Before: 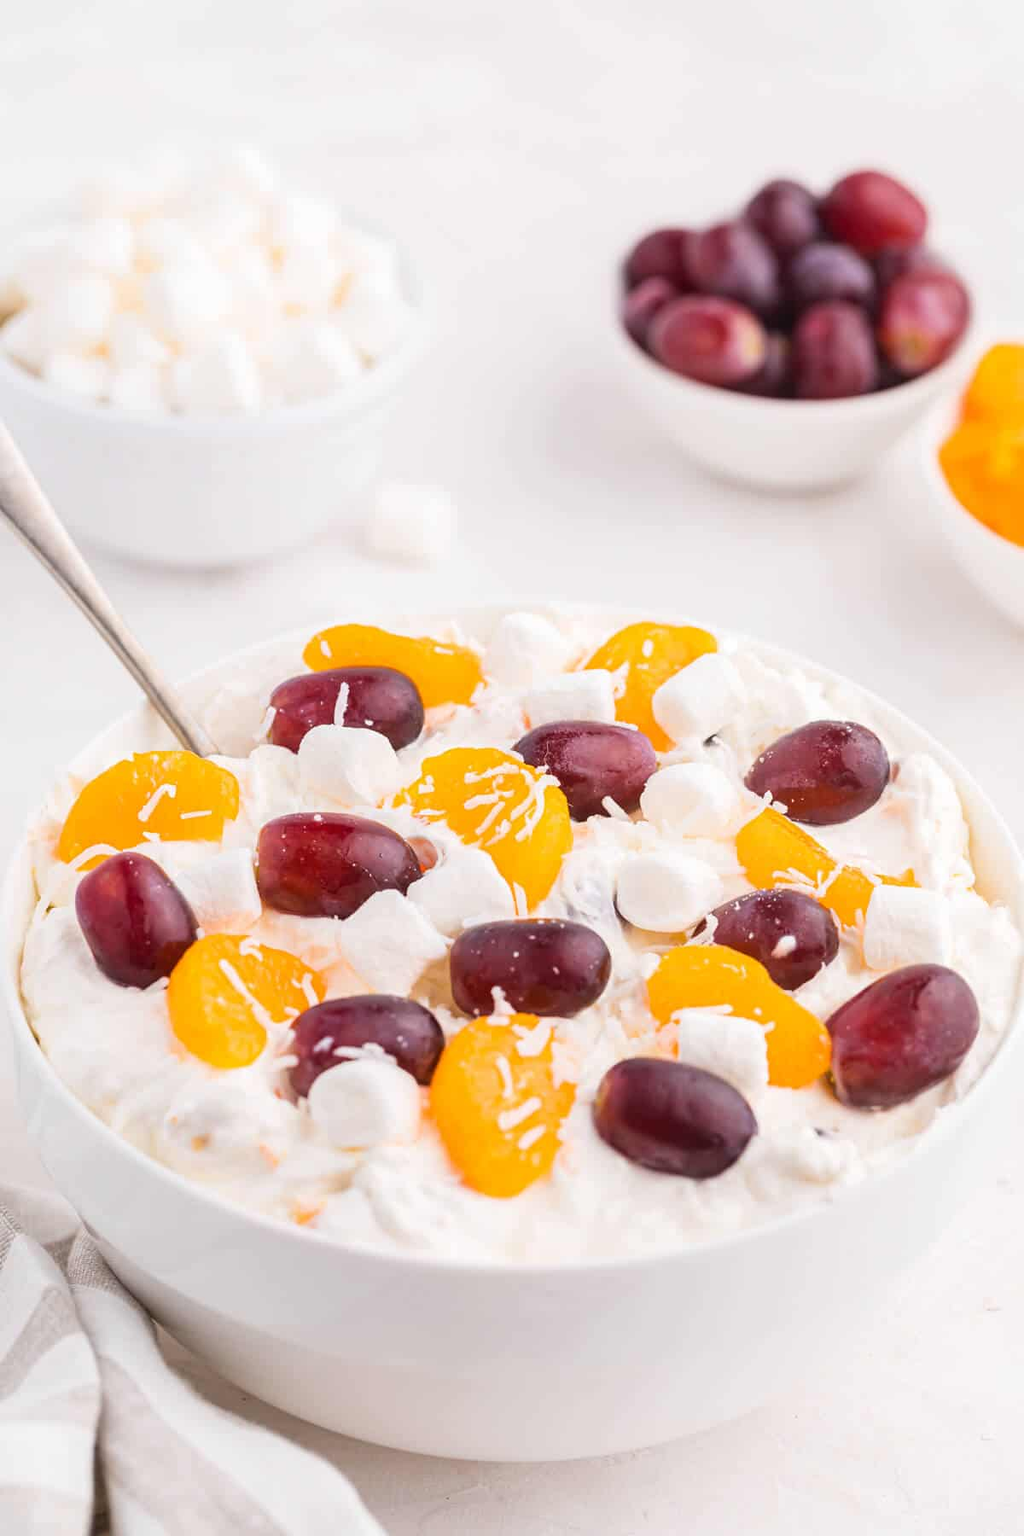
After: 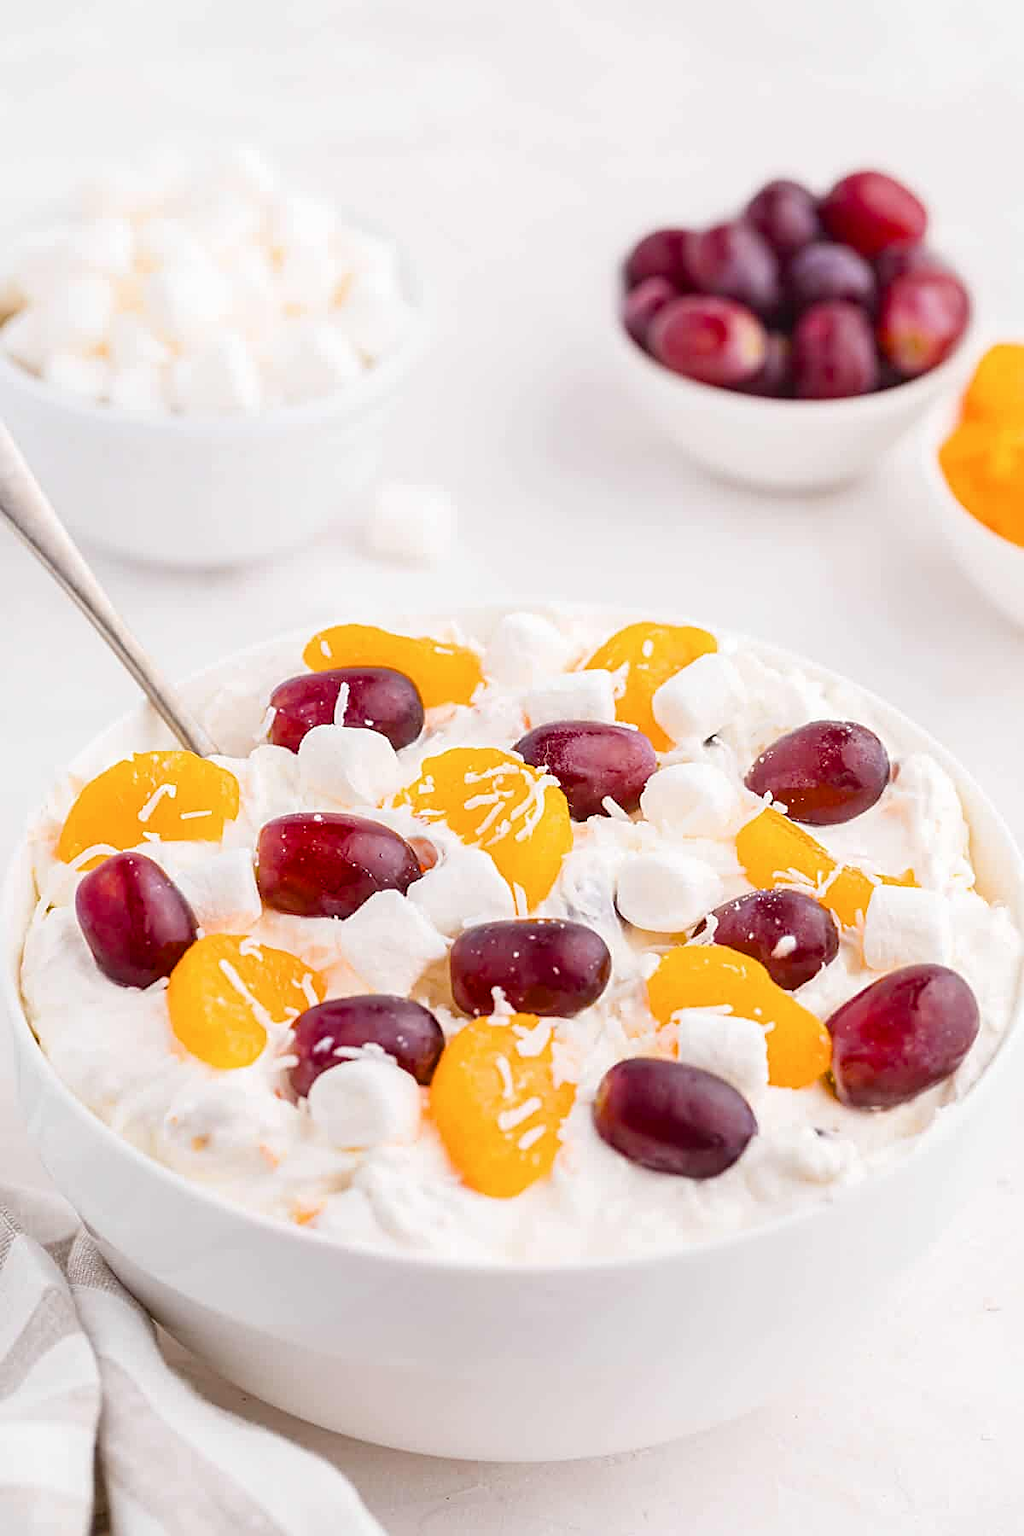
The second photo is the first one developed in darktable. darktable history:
sharpen: on, module defaults
color balance rgb: perceptual saturation grading › global saturation 20%, perceptual saturation grading › highlights -25.602%, perceptual saturation grading › shadows 24.048%
